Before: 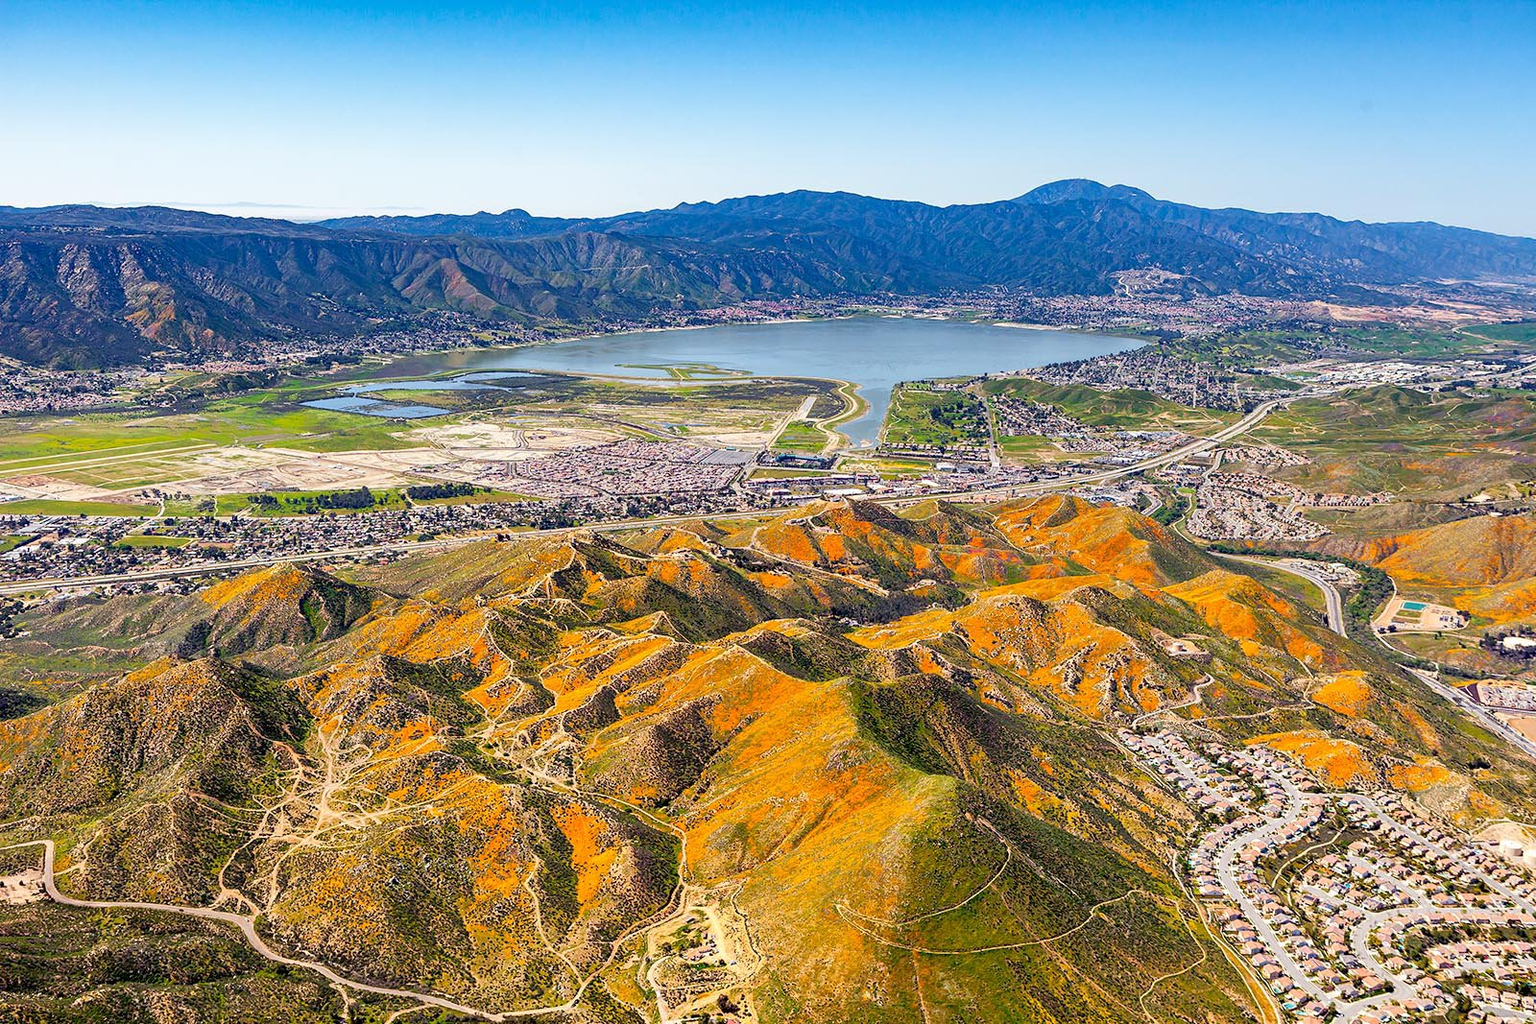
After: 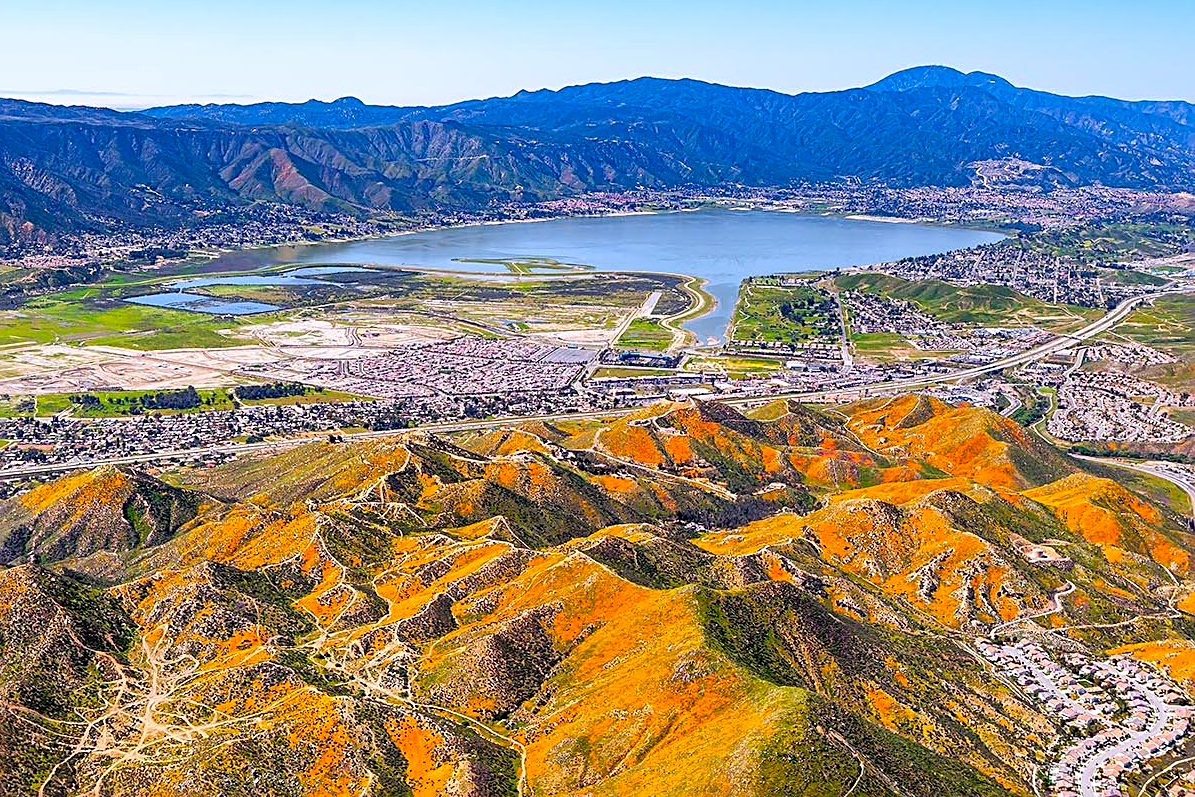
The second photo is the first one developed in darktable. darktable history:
white balance: red 1.004, blue 1.096
exposure: exposure 0 EV, compensate highlight preservation false
sharpen: on, module defaults
color contrast: green-magenta contrast 1.2, blue-yellow contrast 1.2
tone equalizer: on, module defaults
crop and rotate: left 11.831%, top 11.346%, right 13.429%, bottom 13.899%
